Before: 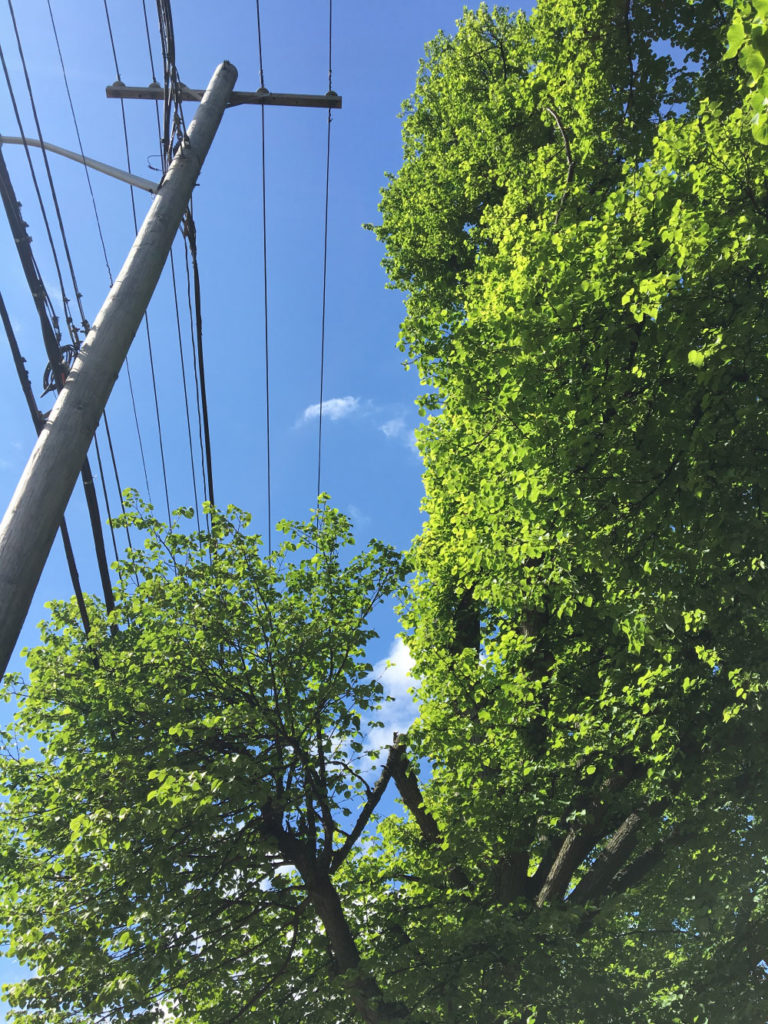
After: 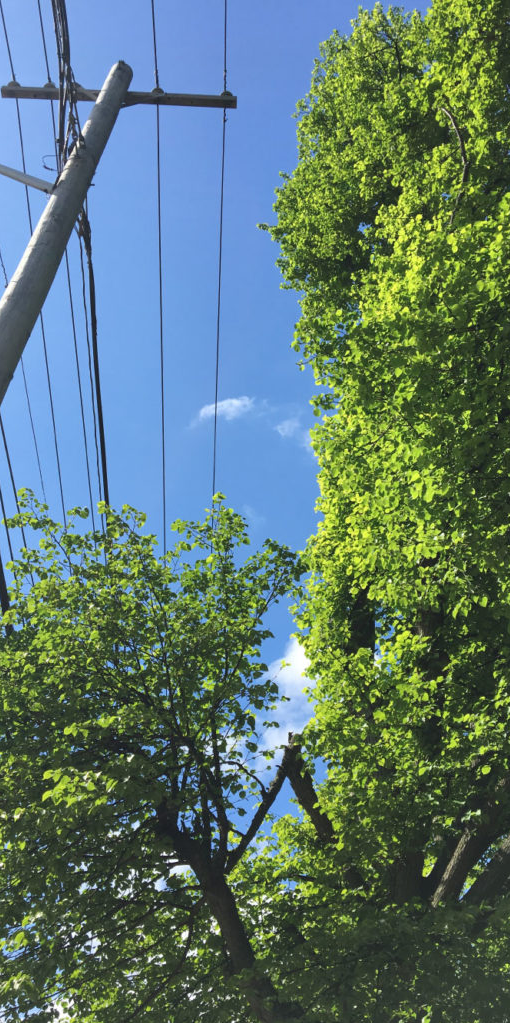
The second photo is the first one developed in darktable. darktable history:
crop and rotate: left 13.795%, right 19.737%
